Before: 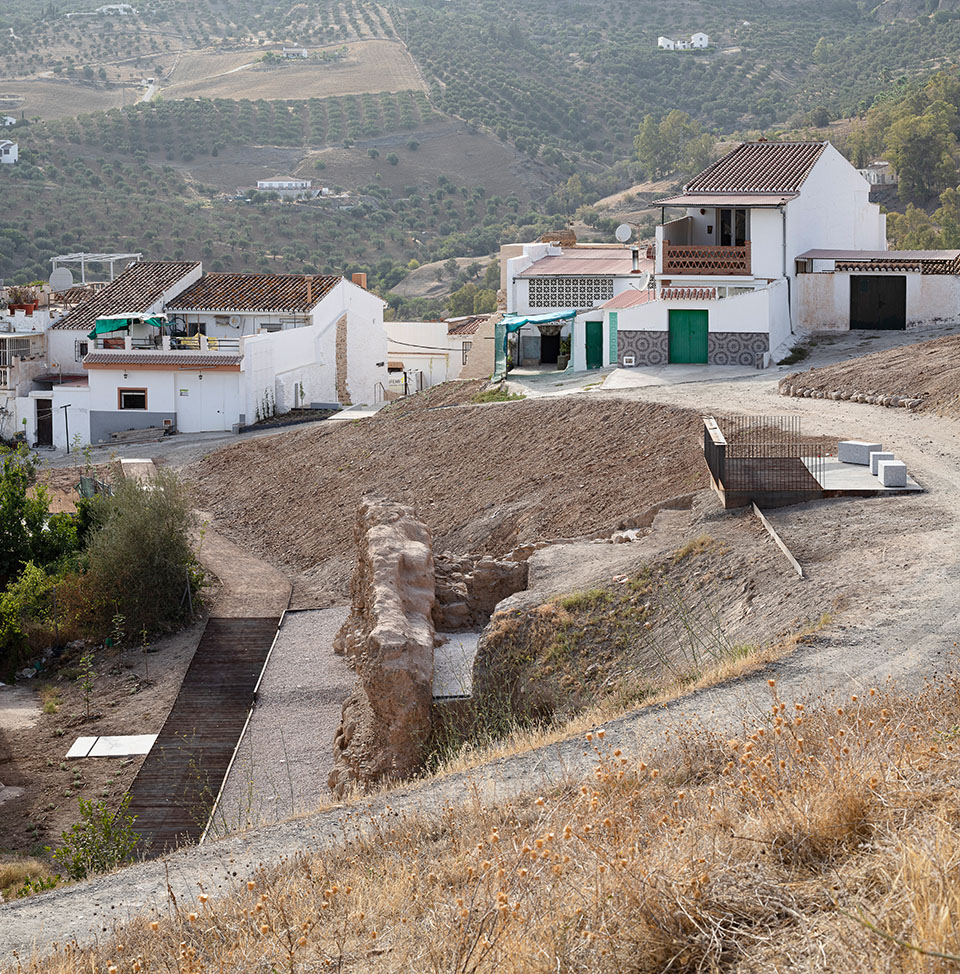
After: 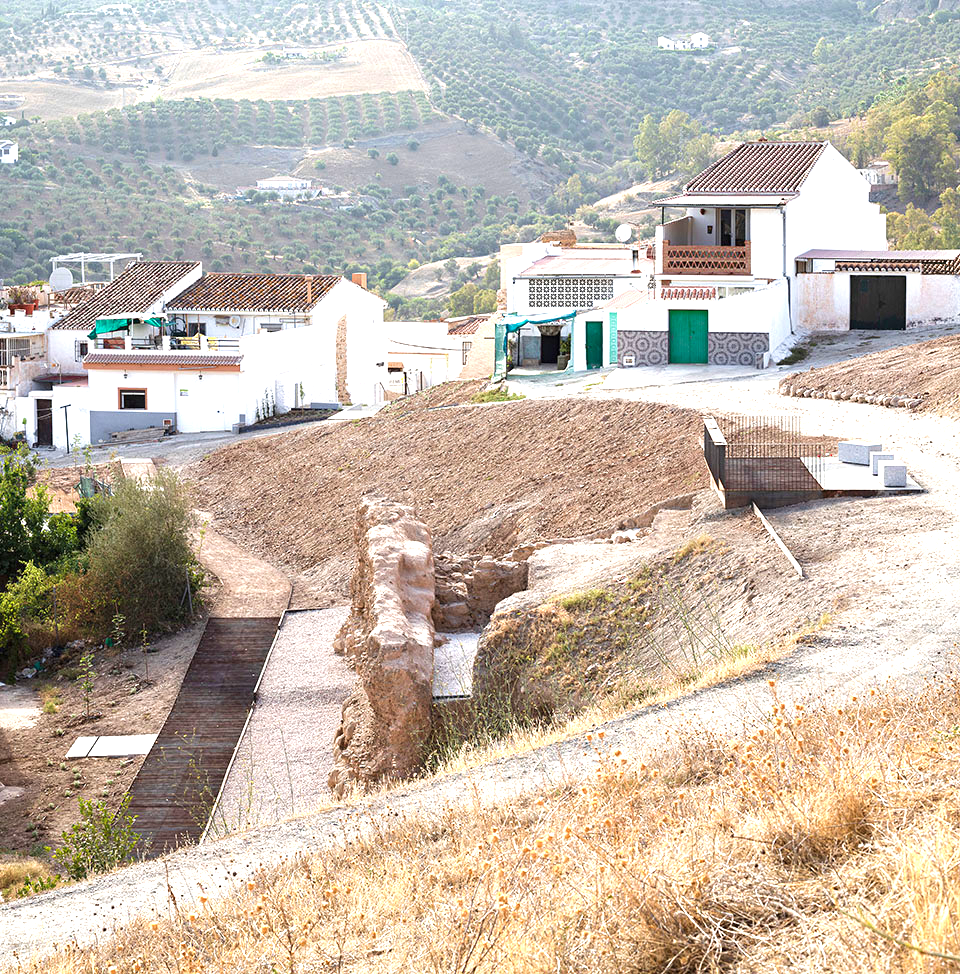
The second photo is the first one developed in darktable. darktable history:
exposure: black level correction 0, exposure 1.2 EV, compensate exposure bias true, compensate highlight preservation false
velvia: on, module defaults
